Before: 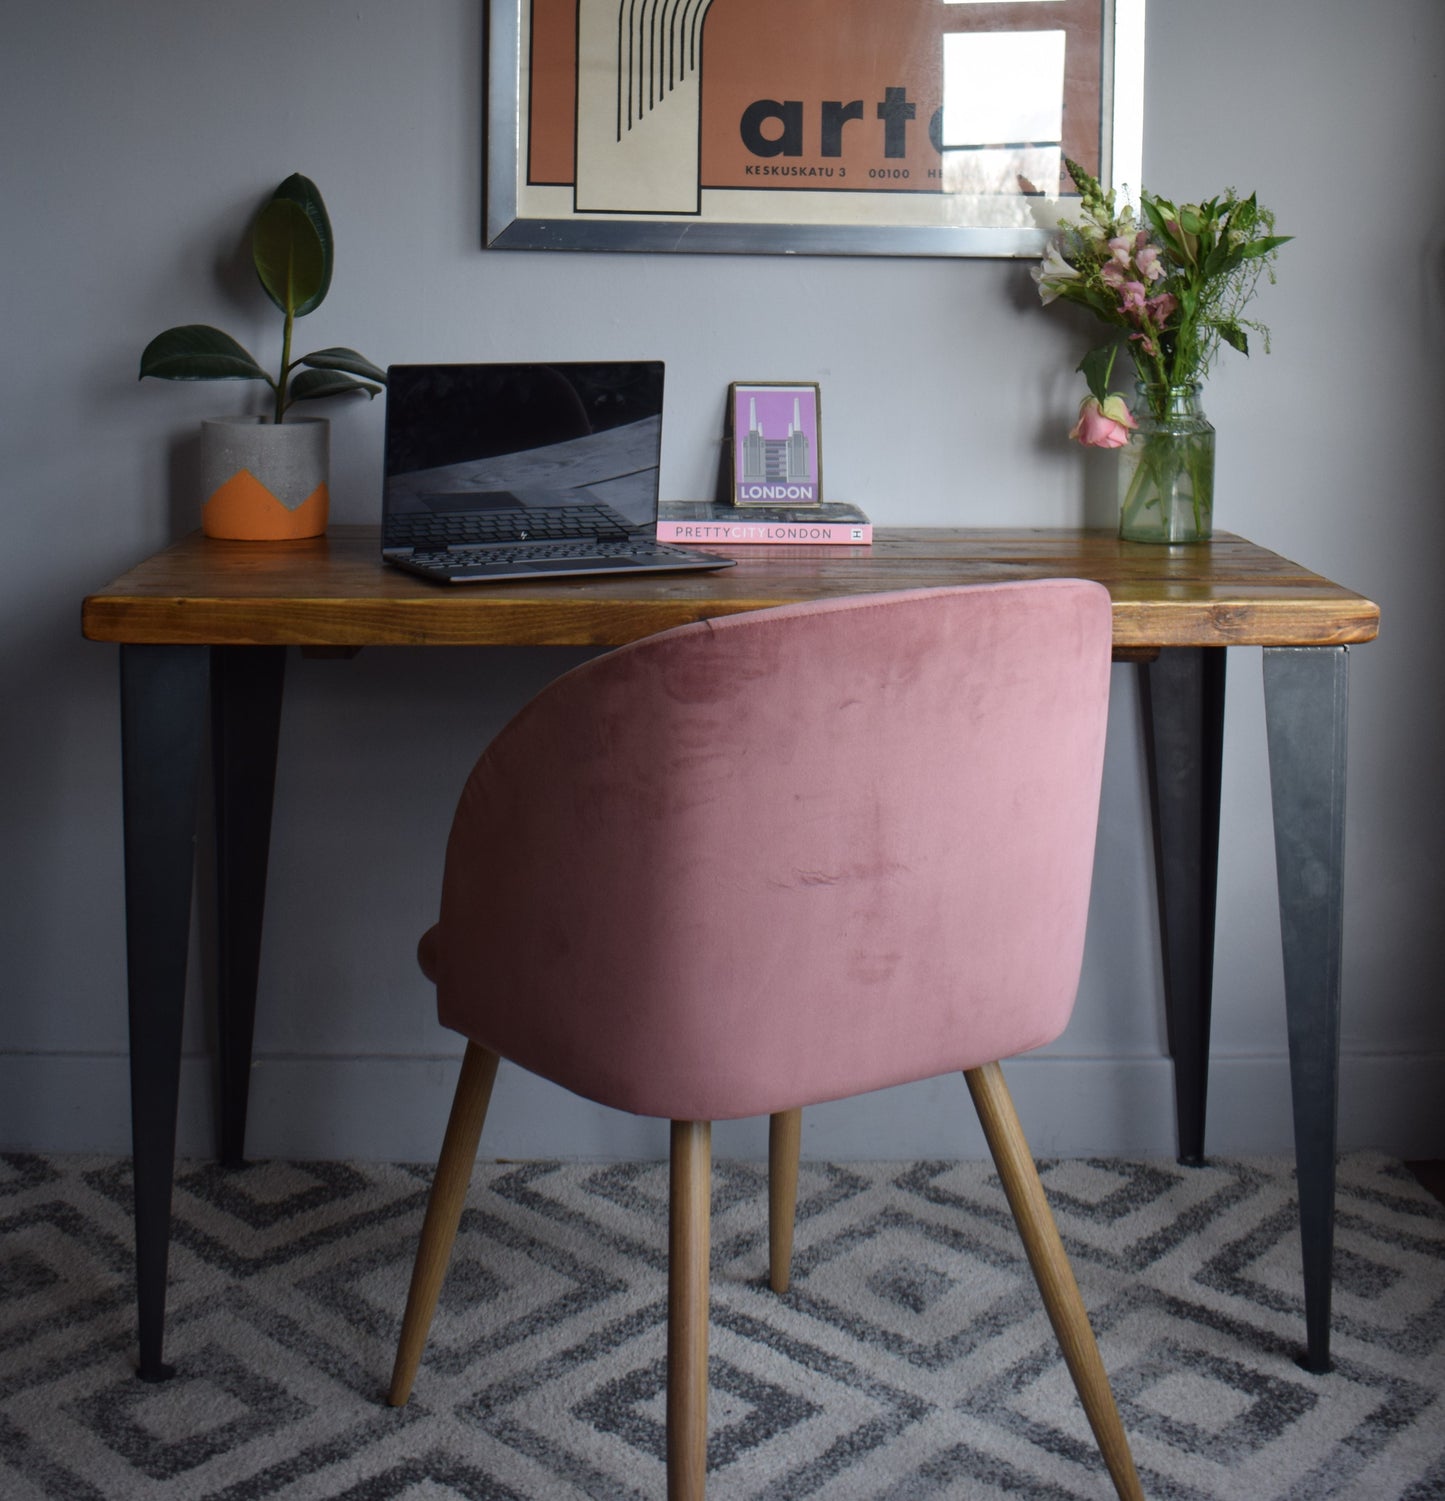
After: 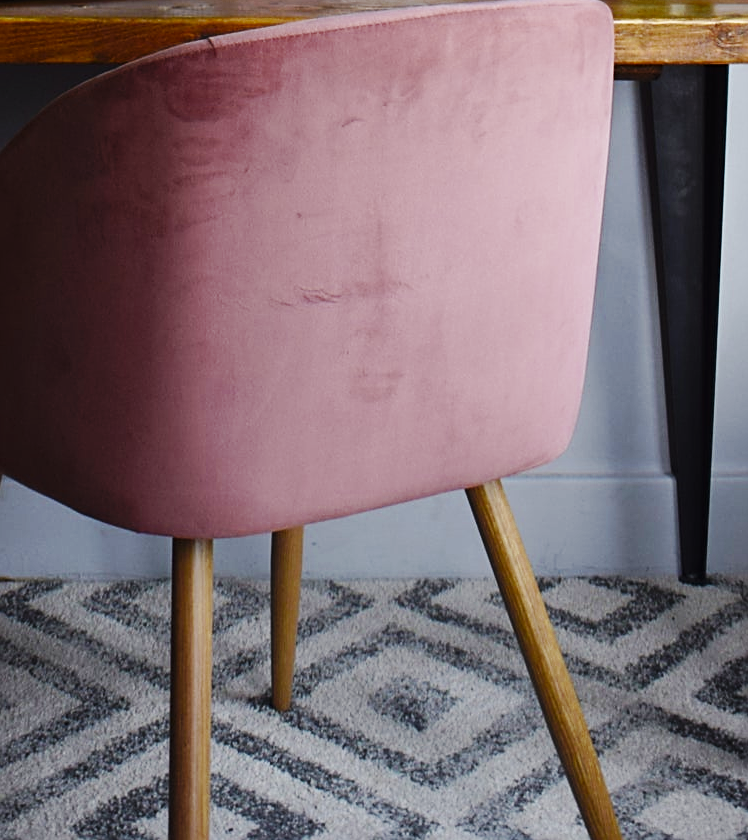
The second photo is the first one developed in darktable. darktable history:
sharpen: on, module defaults
crop: left 34.479%, top 38.822%, right 13.718%, bottom 5.172%
exposure: compensate highlight preservation false
base curve: curves: ch0 [(0, 0) (0.032, 0.025) (0.121, 0.166) (0.206, 0.329) (0.605, 0.79) (1, 1)], preserve colors none
color zones: curves: ch0 [(0.11, 0.396) (0.195, 0.36) (0.25, 0.5) (0.303, 0.412) (0.357, 0.544) (0.75, 0.5) (0.967, 0.328)]; ch1 [(0, 0.468) (0.112, 0.512) (0.202, 0.6) (0.25, 0.5) (0.307, 0.352) (0.357, 0.544) (0.75, 0.5) (0.963, 0.524)]
